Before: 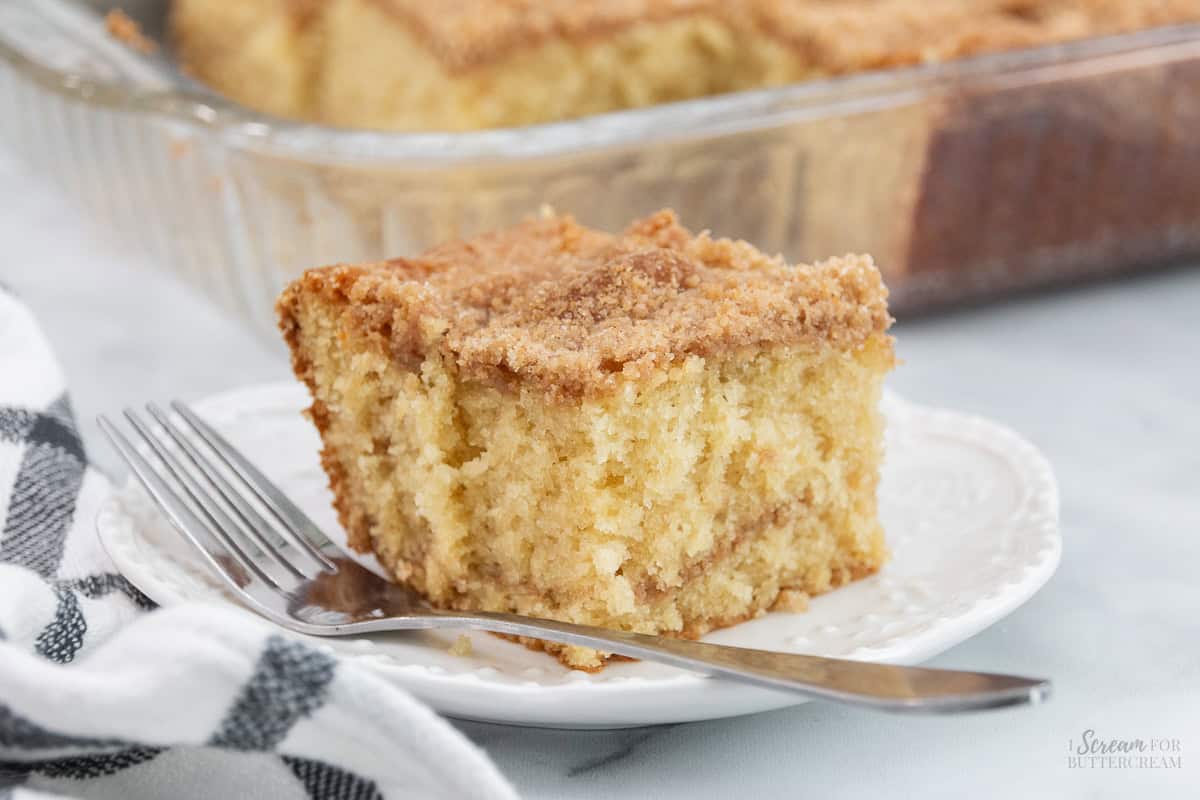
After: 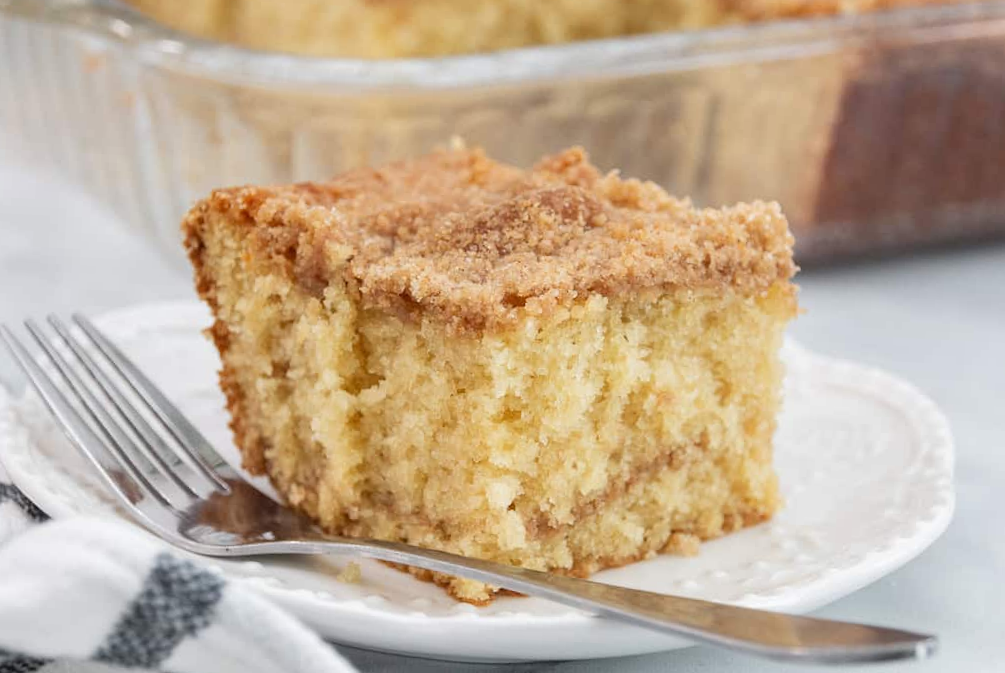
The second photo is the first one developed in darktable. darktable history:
crop and rotate: angle -2.83°, left 5.297%, top 5.215%, right 4.783%, bottom 4.533%
